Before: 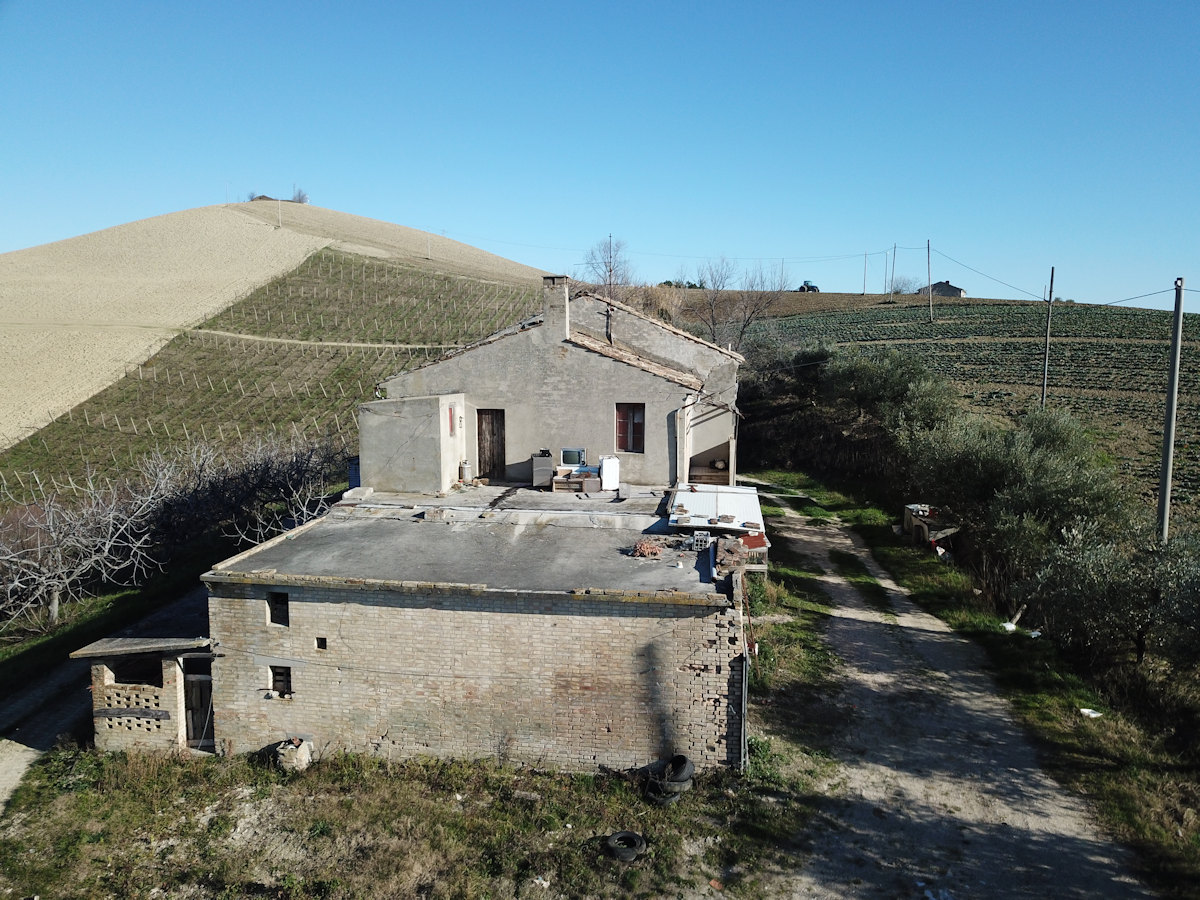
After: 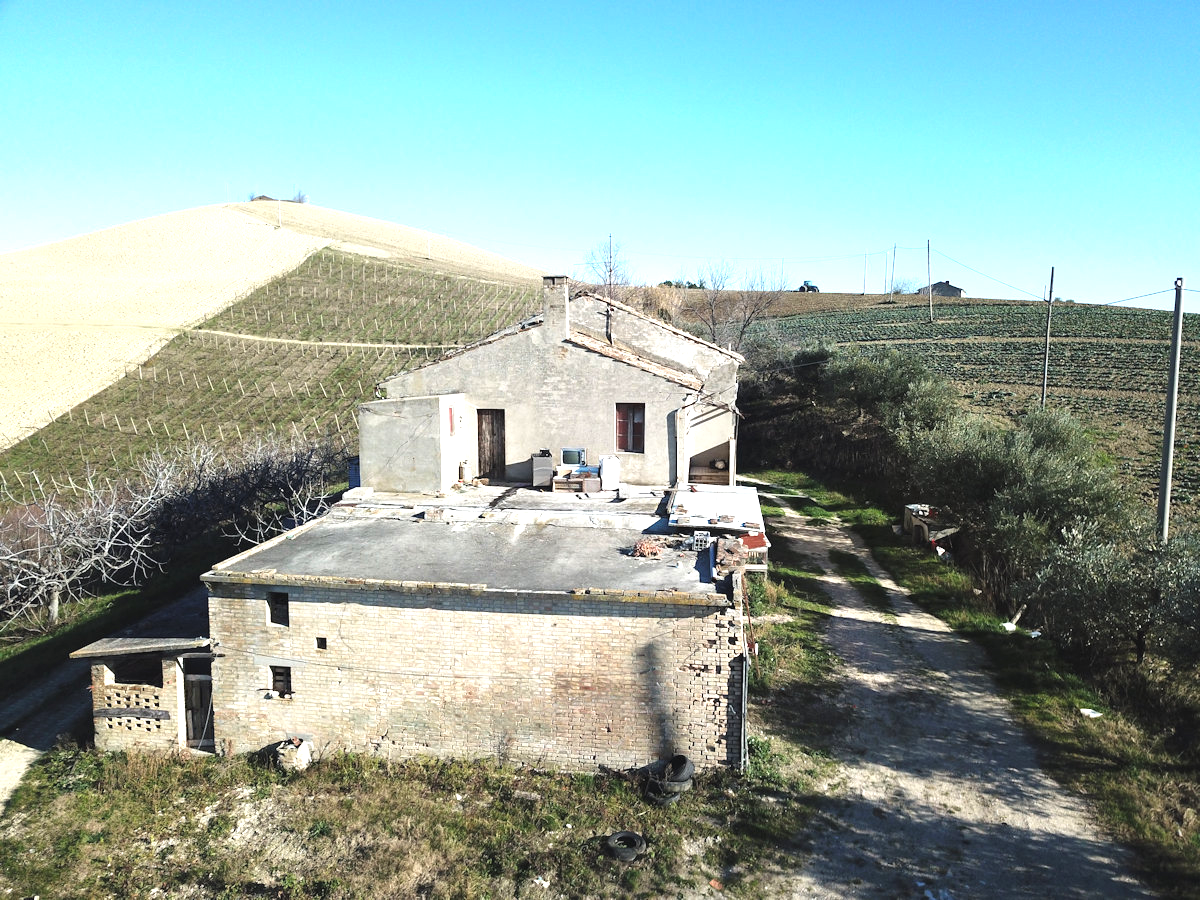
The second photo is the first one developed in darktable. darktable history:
base curve: curves: ch0 [(0, 0) (0.472, 0.455) (1, 1)], preserve colors none
exposure: black level correction -0.002, exposure 0.708 EV, compensate exposure bias true, compensate highlight preservation false
